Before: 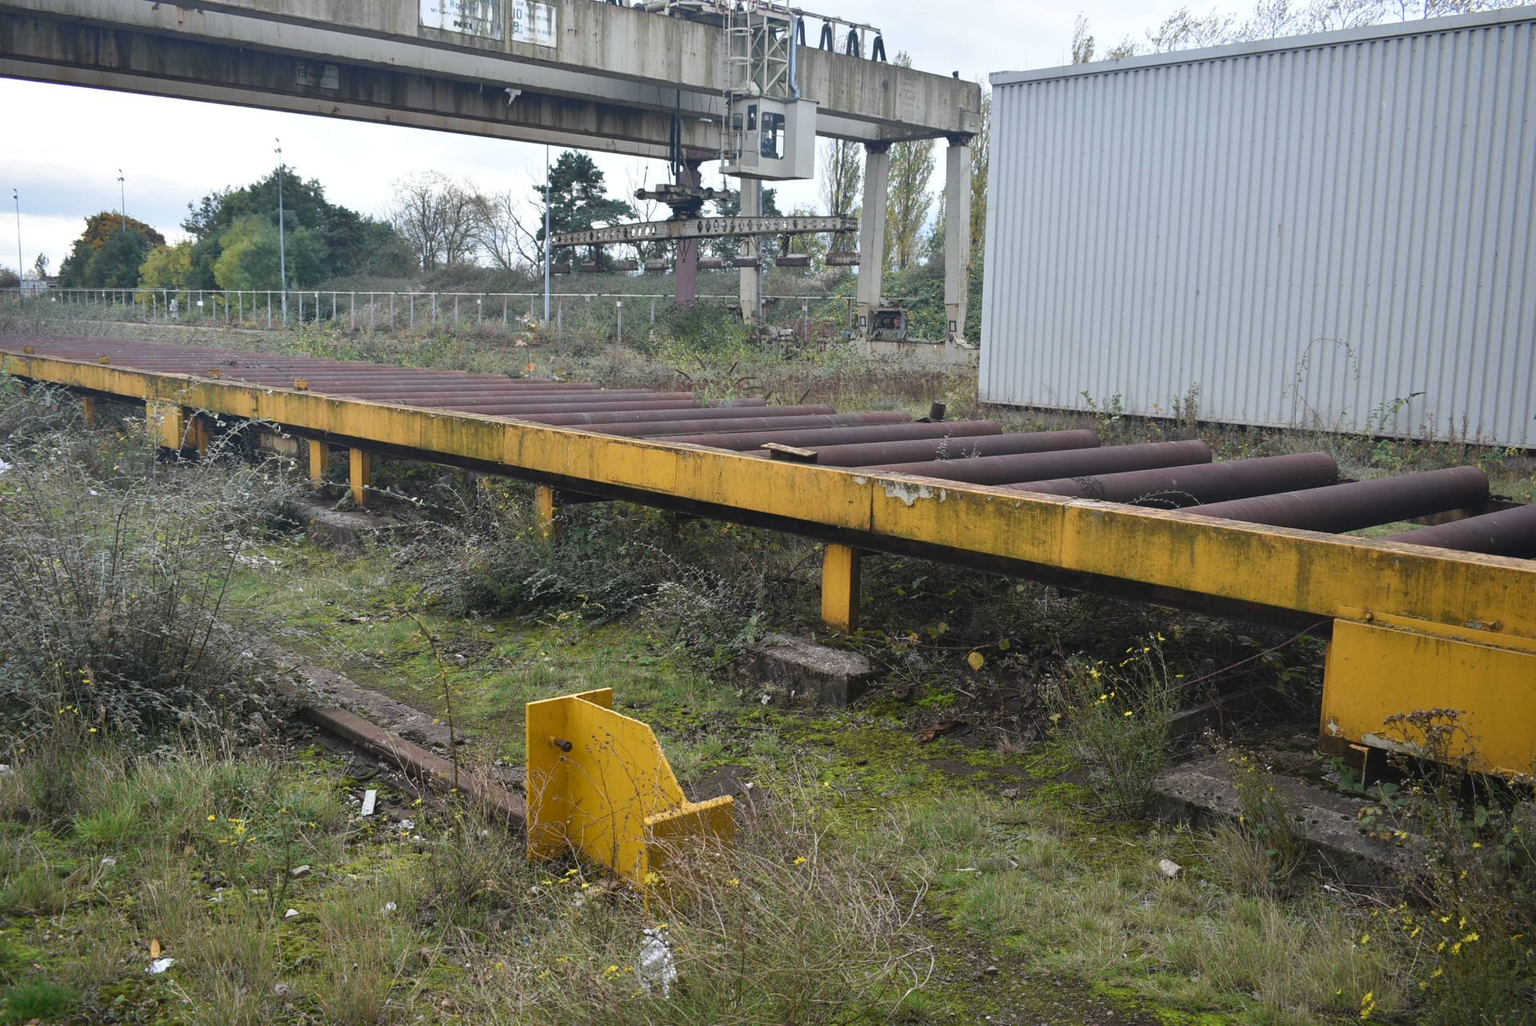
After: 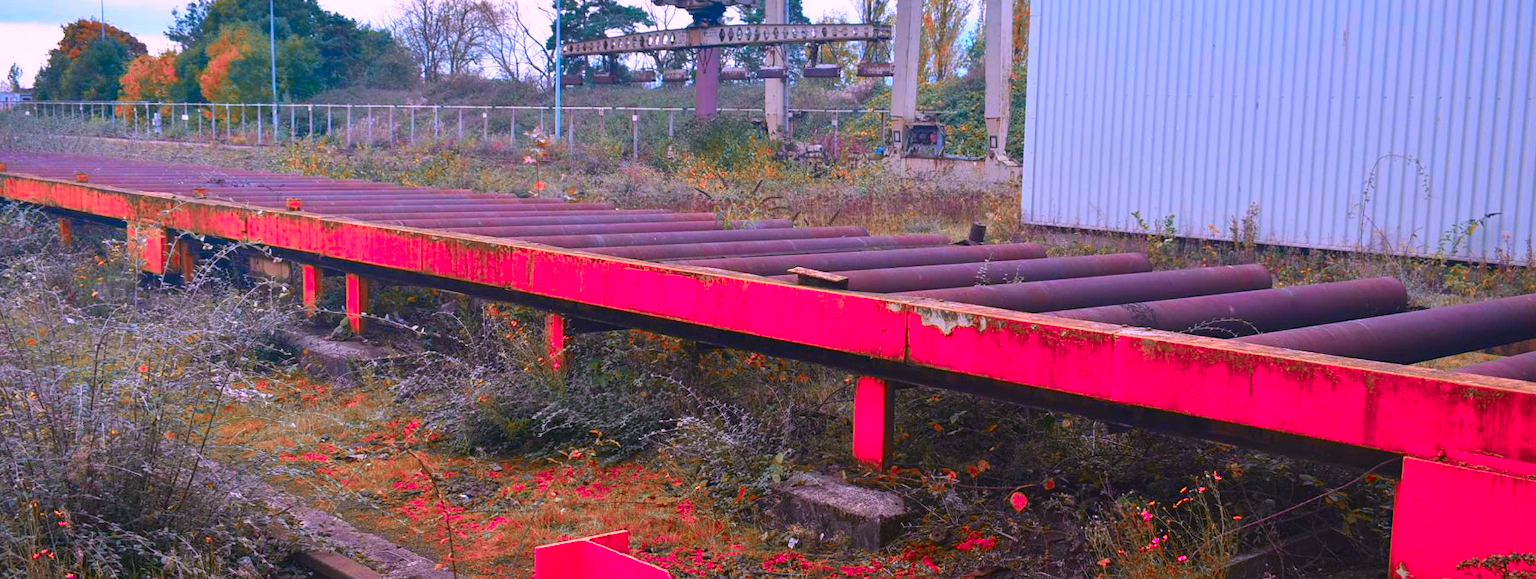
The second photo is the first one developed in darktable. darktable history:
crop: left 1.841%, top 18.996%, right 5.07%, bottom 28.399%
color calibration: output R [1.063, -0.012, -0.003, 0], output B [-0.079, 0.047, 1, 0], x 0.371, y 0.378, temperature 4299.69 K
color correction: highlights a* 1.61, highlights b* -1.83, saturation 2.43
color zones: curves: ch2 [(0, 0.488) (0.143, 0.417) (0.286, 0.212) (0.429, 0.179) (0.571, 0.154) (0.714, 0.415) (0.857, 0.495) (1, 0.488)]
